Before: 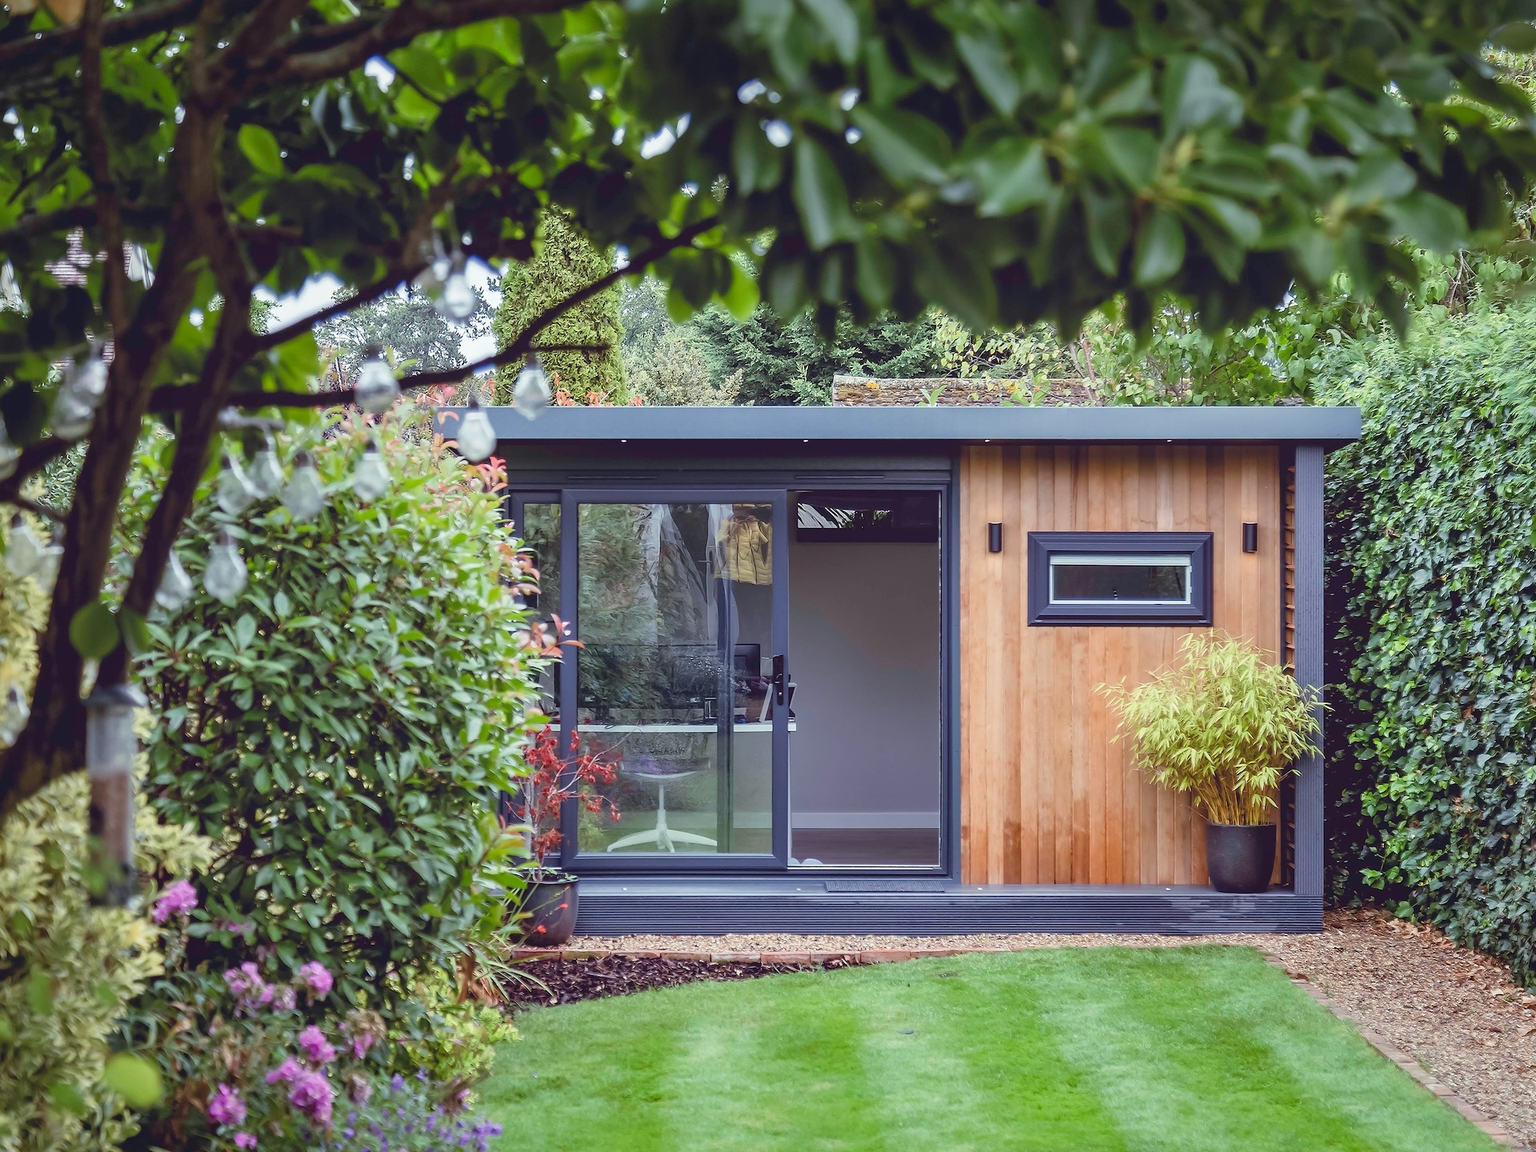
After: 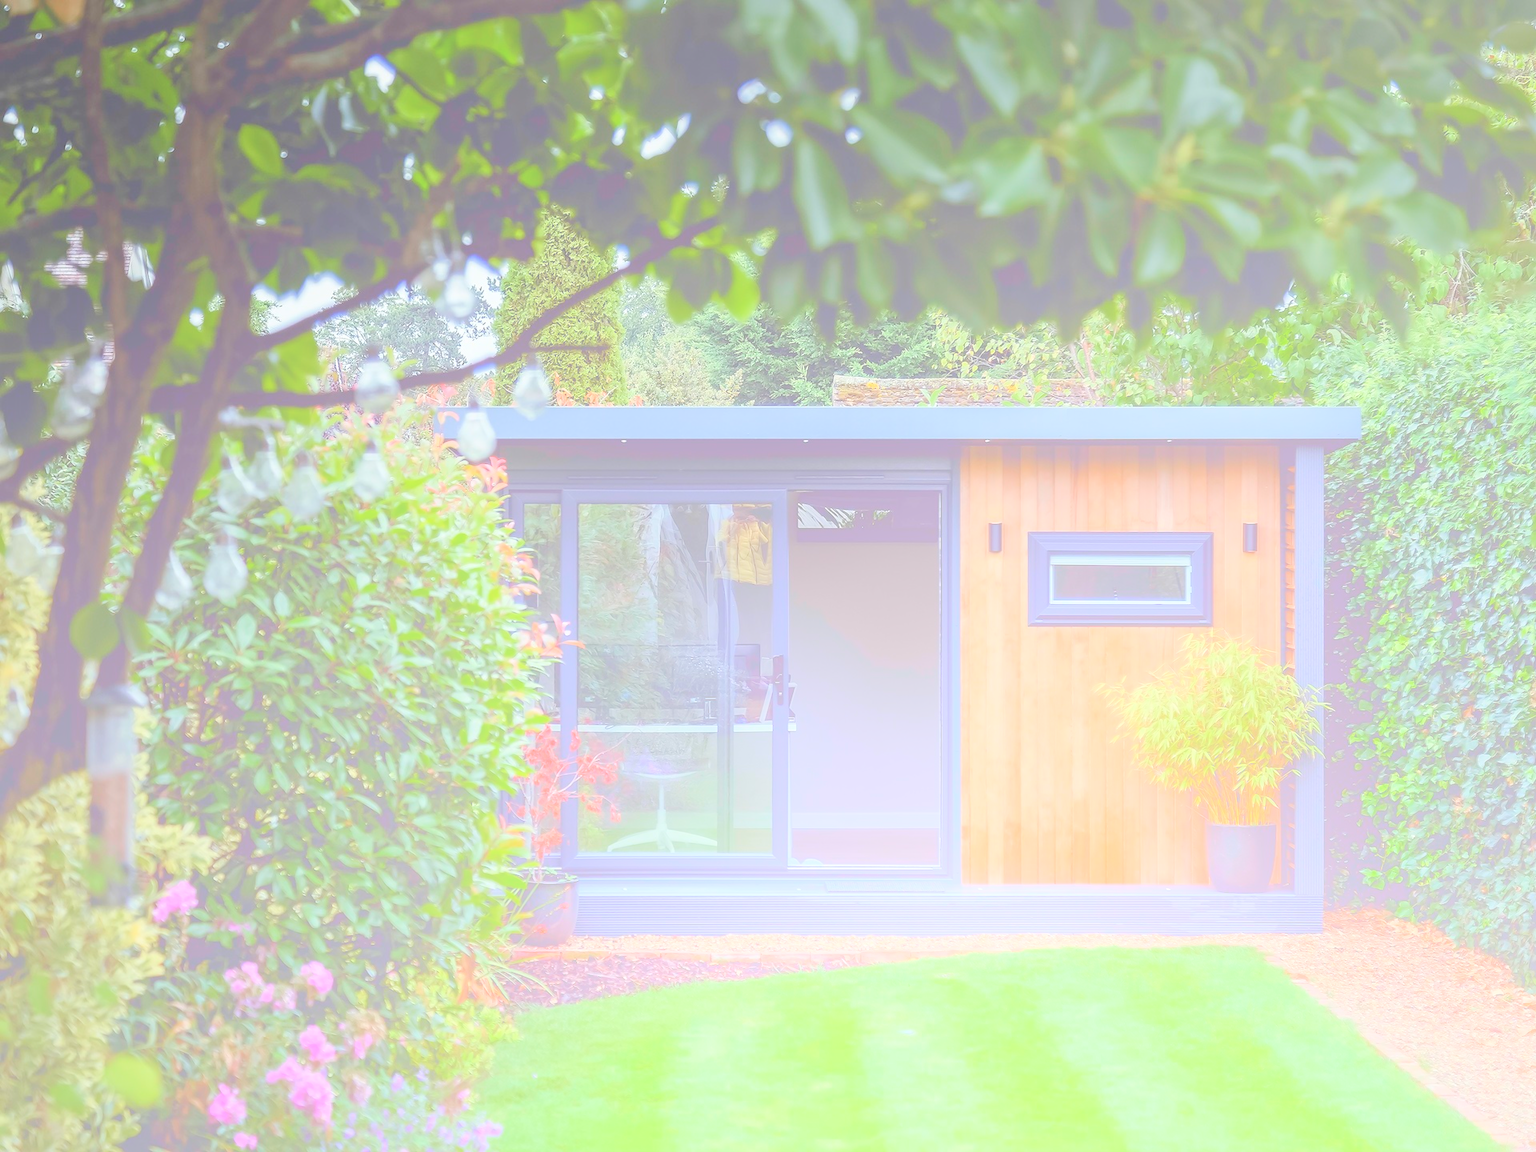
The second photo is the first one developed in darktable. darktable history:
exposure: compensate highlight preservation false
bloom: size 70%, threshold 25%, strength 70%
